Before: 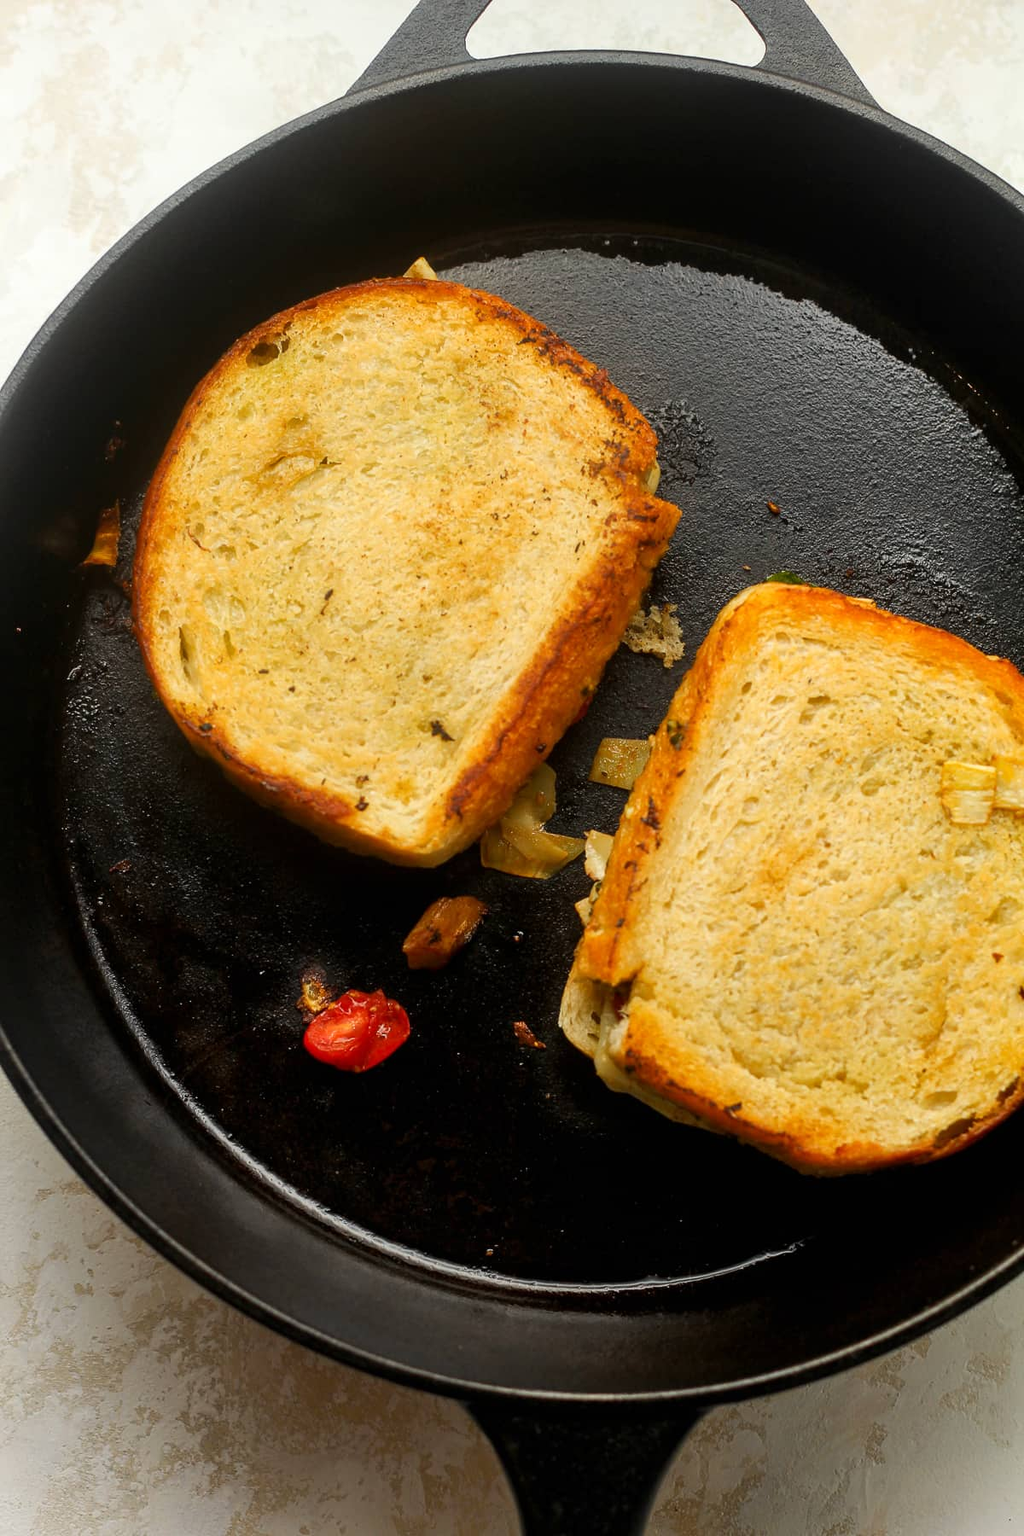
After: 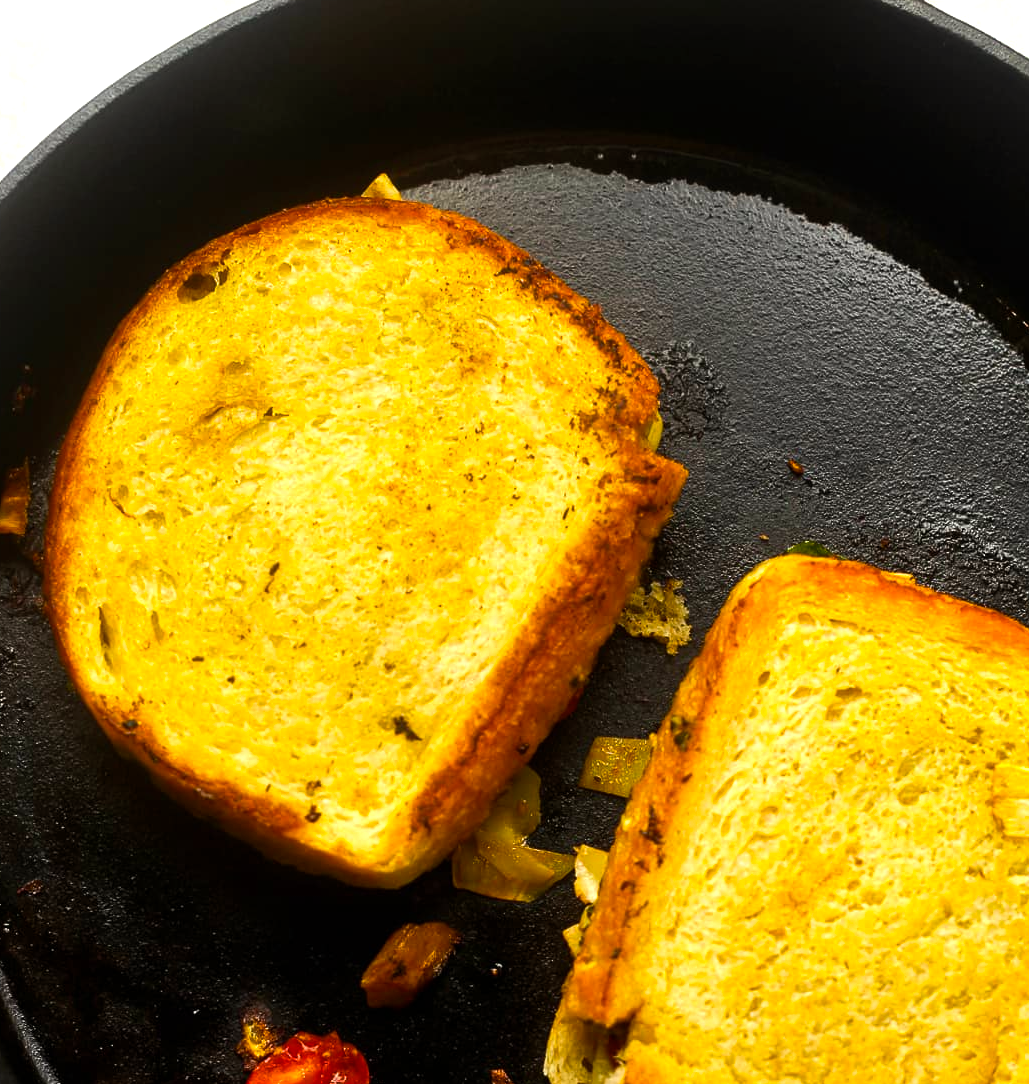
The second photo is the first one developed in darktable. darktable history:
crop and rotate: left 9.301%, top 7.14%, right 4.887%, bottom 32.622%
color balance rgb: power › chroma 0.257%, power › hue 63.06°, linear chroma grading › global chroma 15.537%, perceptual saturation grading › global saturation 19.414%, perceptual brilliance grading › global brilliance 14.568%, perceptual brilliance grading › shadows -34.223%
